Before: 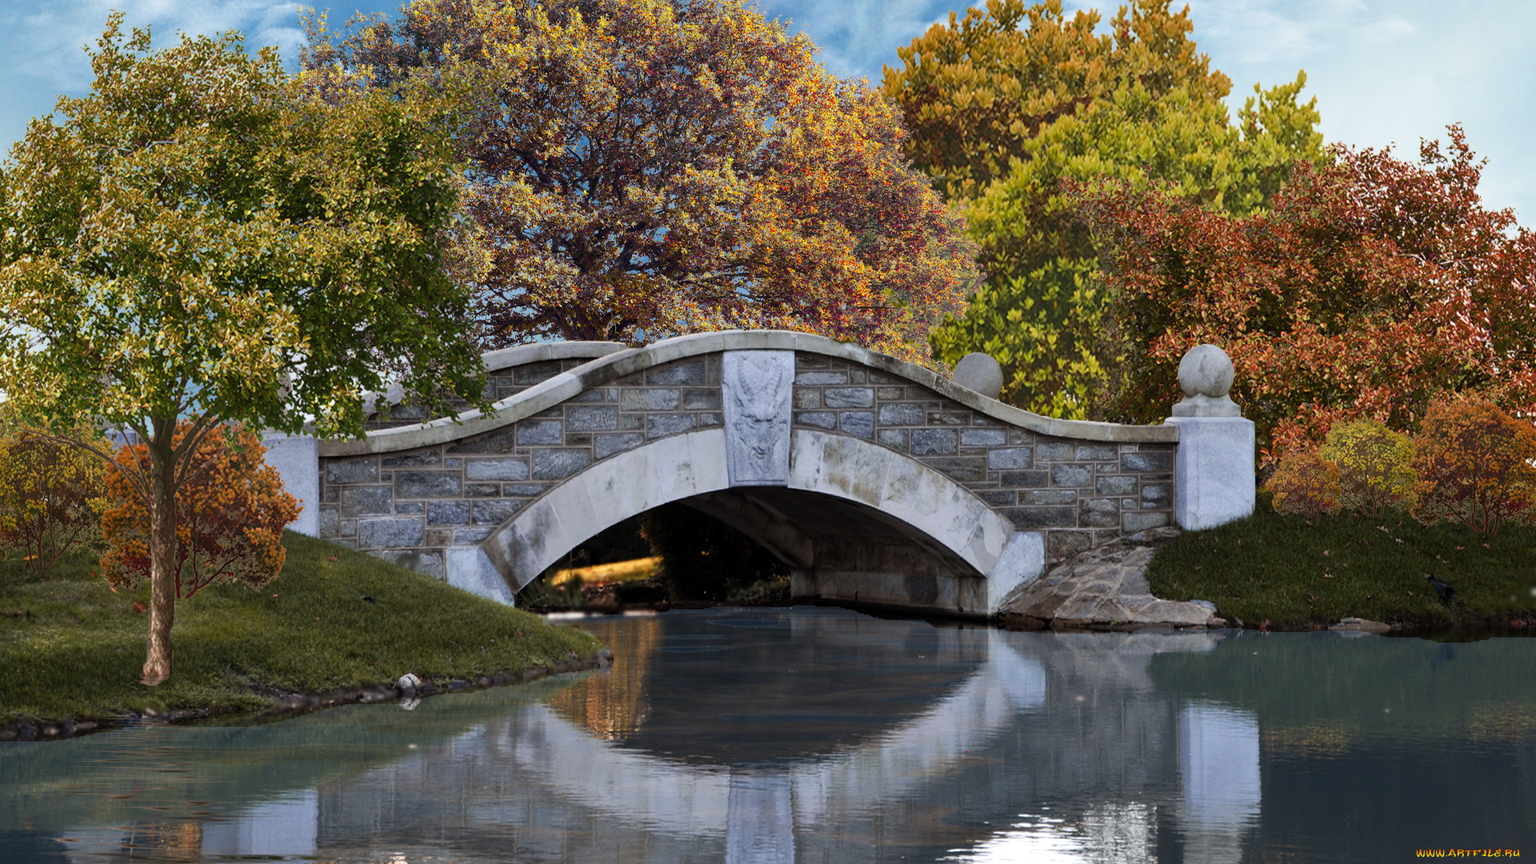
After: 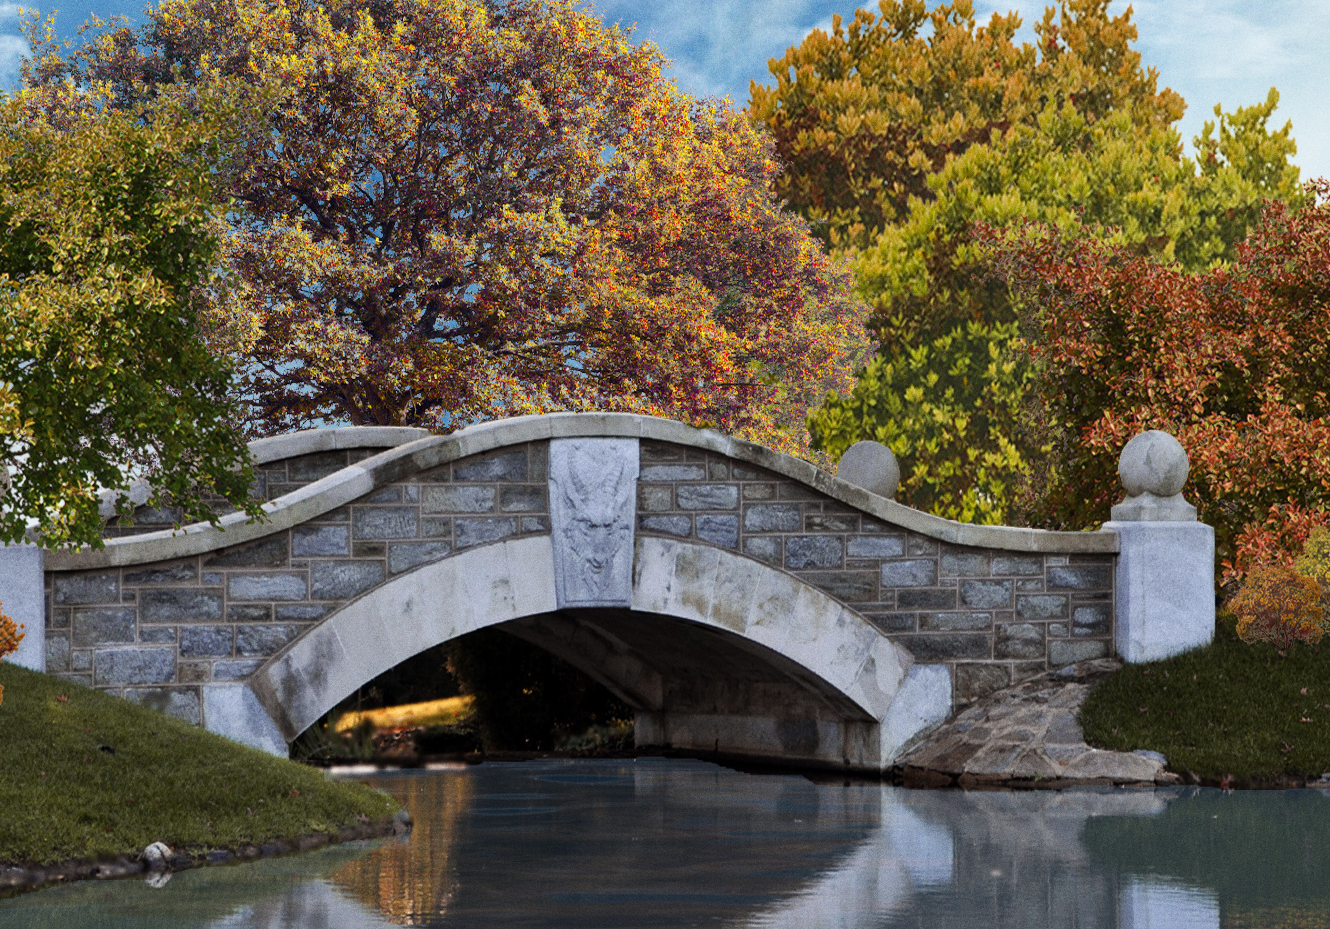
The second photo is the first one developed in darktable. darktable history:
grain: coarseness 0.09 ISO
crop: left 18.479%, right 12.2%, bottom 13.971%
